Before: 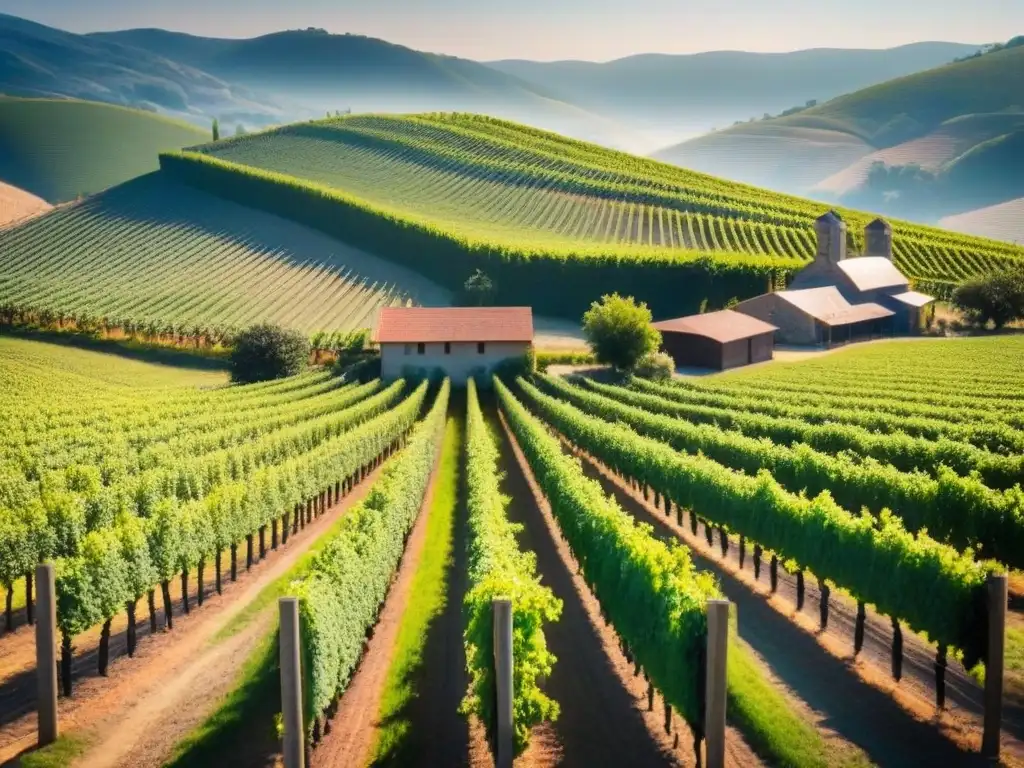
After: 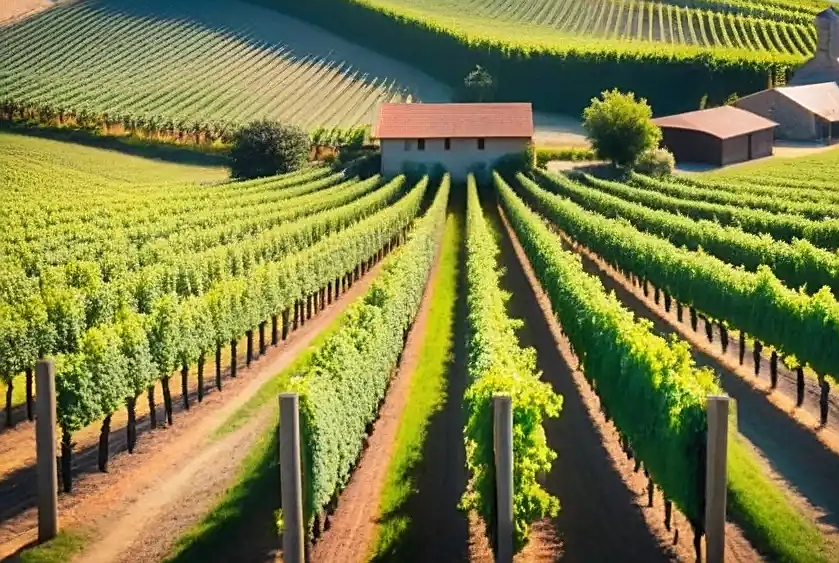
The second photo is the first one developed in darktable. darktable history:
crop: top 26.616%, right 18.058%
sharpen: on, module defaults
